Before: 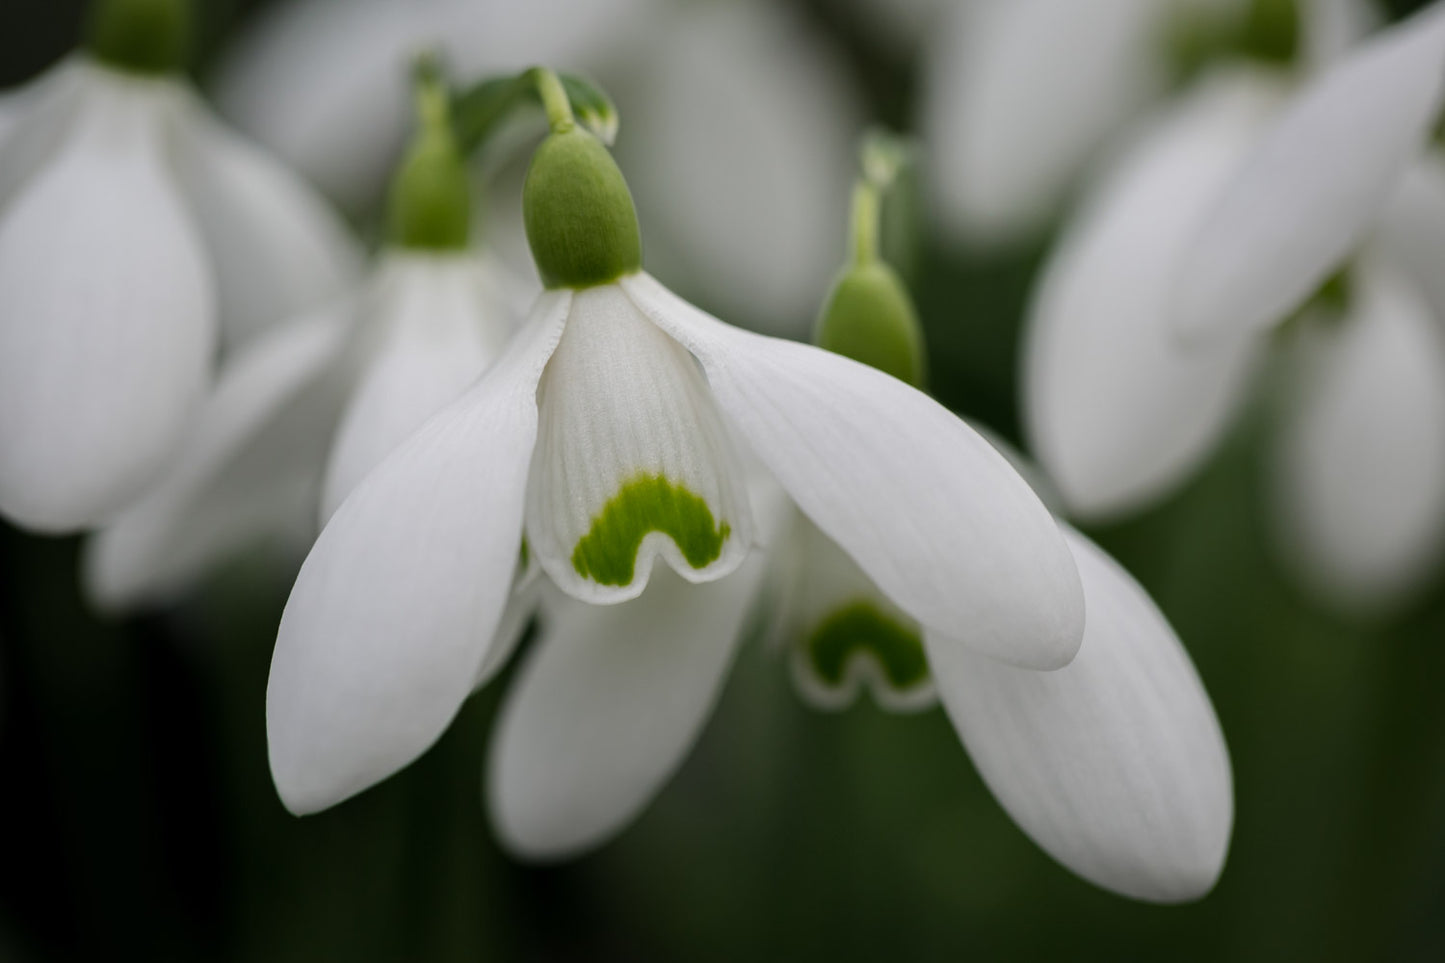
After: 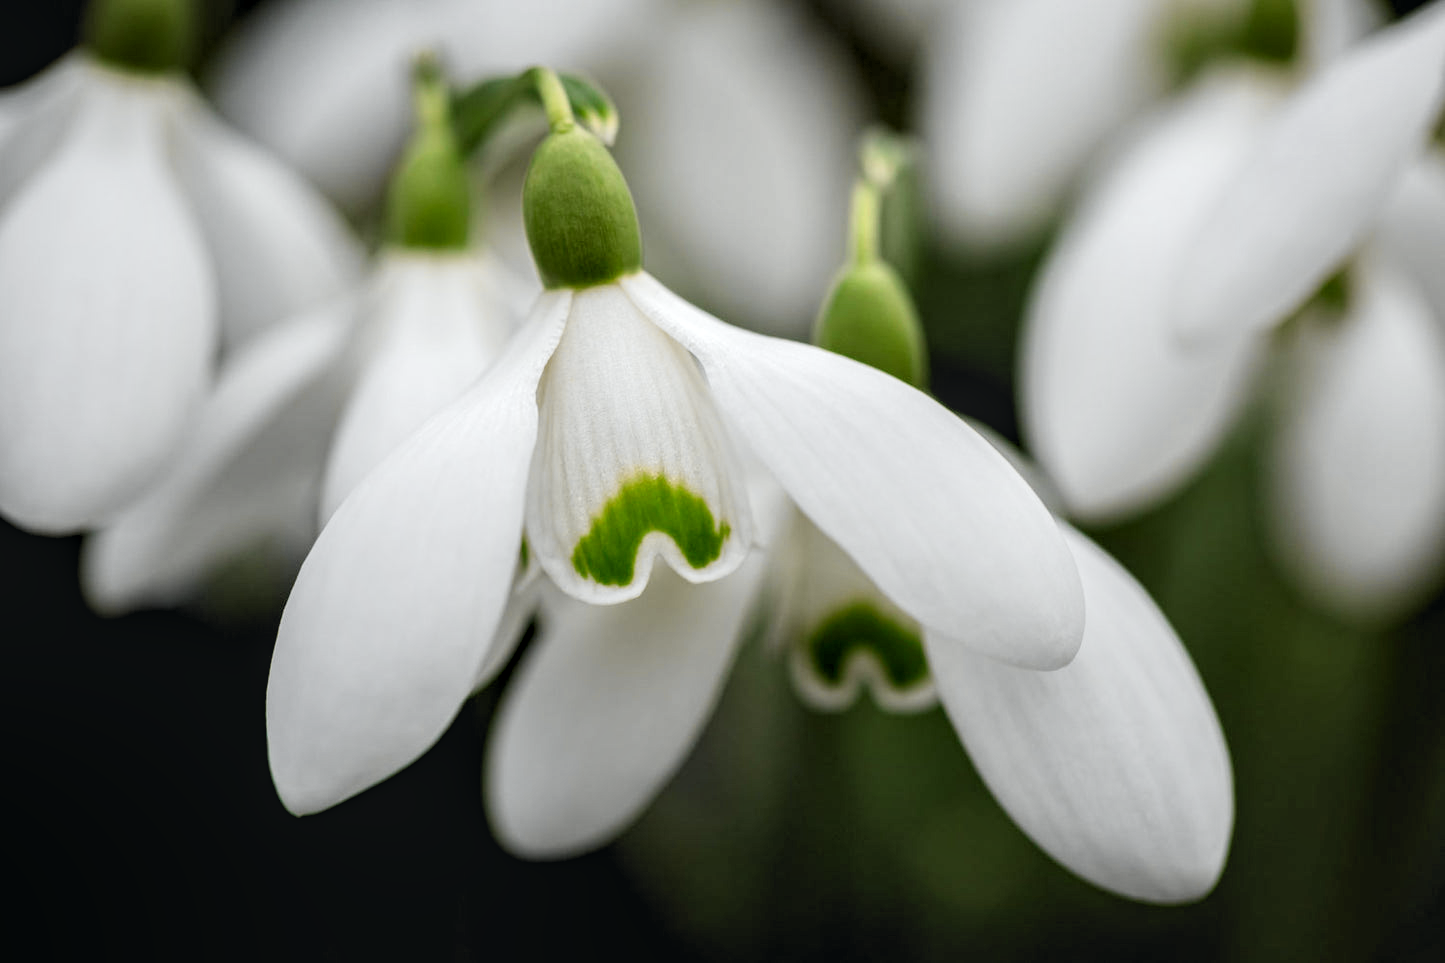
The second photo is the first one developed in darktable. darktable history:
local contrast: on, module defaults
exposure: exposure 0.127 EV, compensate highlight preservation false
rgb levels: levels [[0.01, 0.419, 0.839], [0, 0.5, 1], [0, 0.5, 1]]
tone curve: curves: ch0 [(0, 0.009) (0.037, 0.035) (0.131, 0.126) (0.275, 0.28) (0.476, 0.514) (0.617, 0.667) (0.704, 0.759) (0.813, 0.863) (0.911, 0.931) (0.997, 1)]; ch1 [(0, 0) (0.318, 0.271) (0.444, 0.438) (0.493, 0.496) (0.508, 0.5) (0.534, 0.535) (0.57, 0.582) (0.65, 0.664) (0.746, 0.764) (1, 1)]; ch2 [(0, 0) (0.246, 0.24) (0.36, 0.381) (0.415, 0.434) (0.476, 0.492) (0.502, 0.499) (0.522, 0.518) (0.533, 0.534) (0.586, 0.598) (0.634, 0.643) (0.706, 0.717) (0.853, 0.83) (1, 0.951)], color space Lab, independent channels, preserve colors none
